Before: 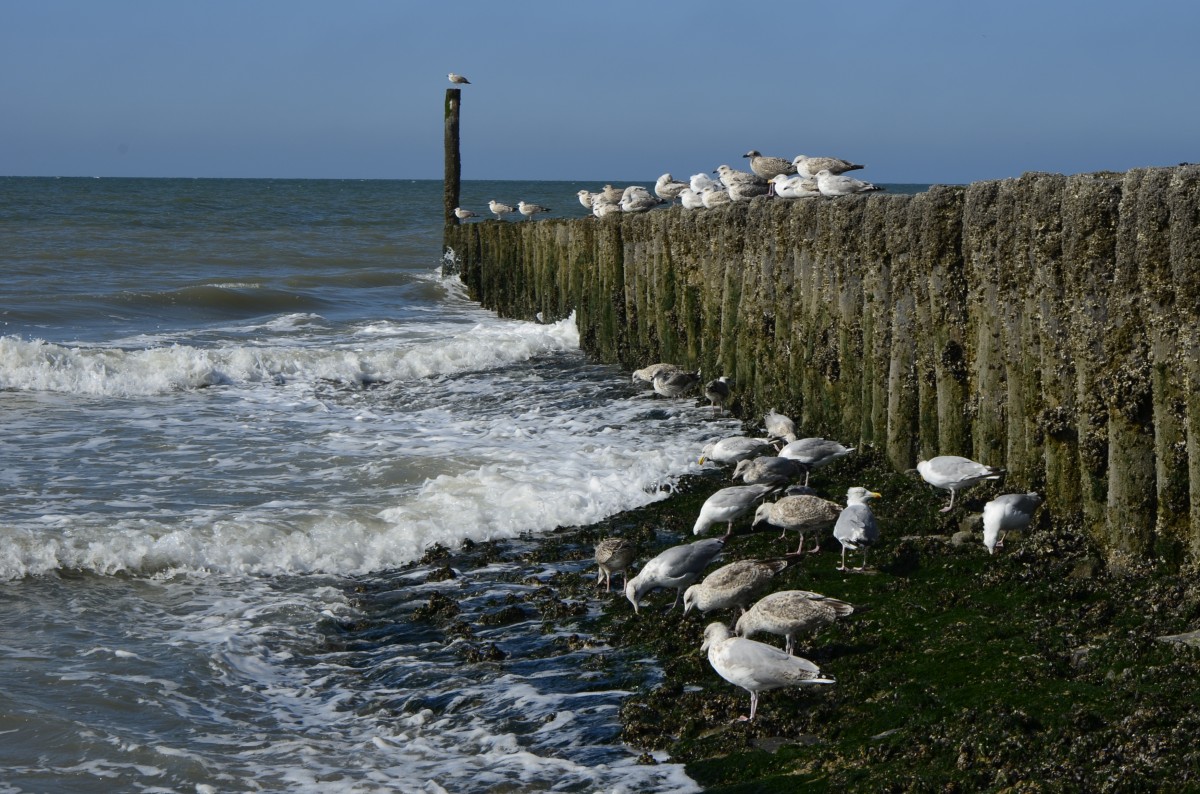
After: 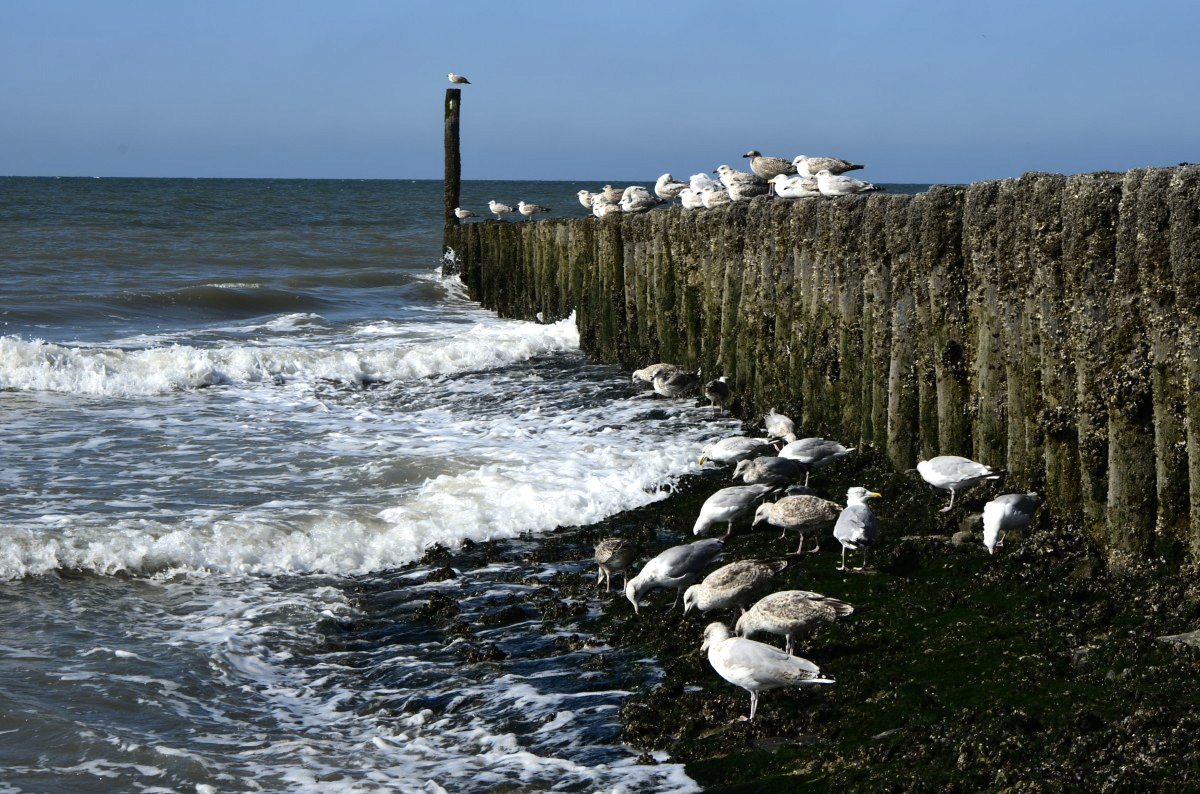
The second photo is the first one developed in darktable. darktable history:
tone equalizer: -8 EV -0.722 EV, -7 EV -0.737 EV, -6 EV -0.605 EV, -5 EV -0.384 EV, -3 EV 0.365 EV, -2 EV 0.6 EV, -1 EV 0.681 EV, +0 EV 0.773 EV, edges refinement/feathering 500, mask exposure compensation -1.57 EV, preserve details no
contrast equalizer: octaves 7, y [[0.5 ×6], [0.5 ×6], [0.5, 0.5, 0.501, 0.545, 0.707, 0.863], [0 ×6], [0 ×6]], mix 0.581
